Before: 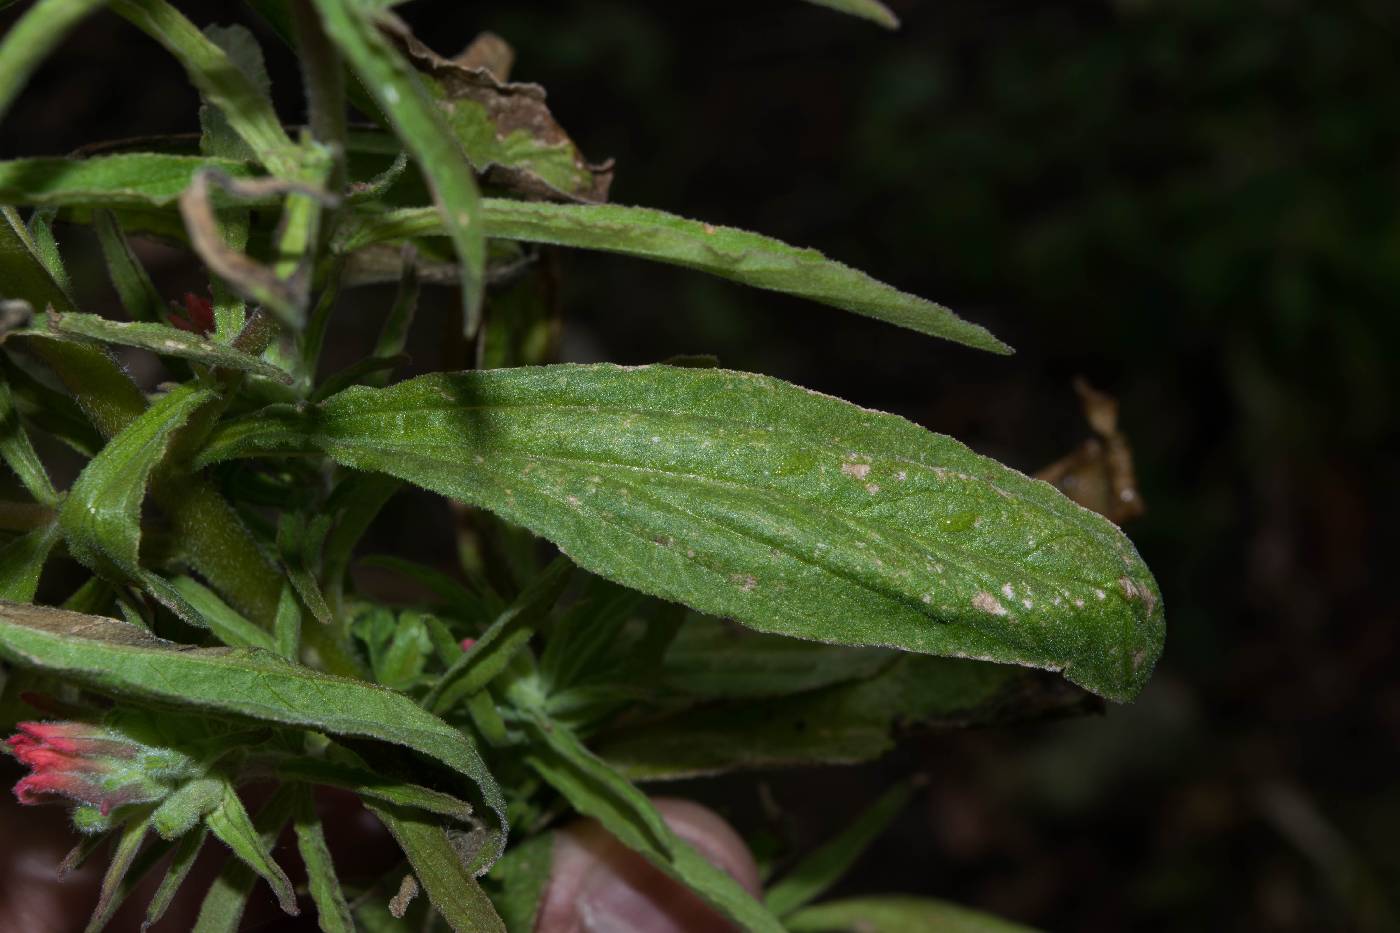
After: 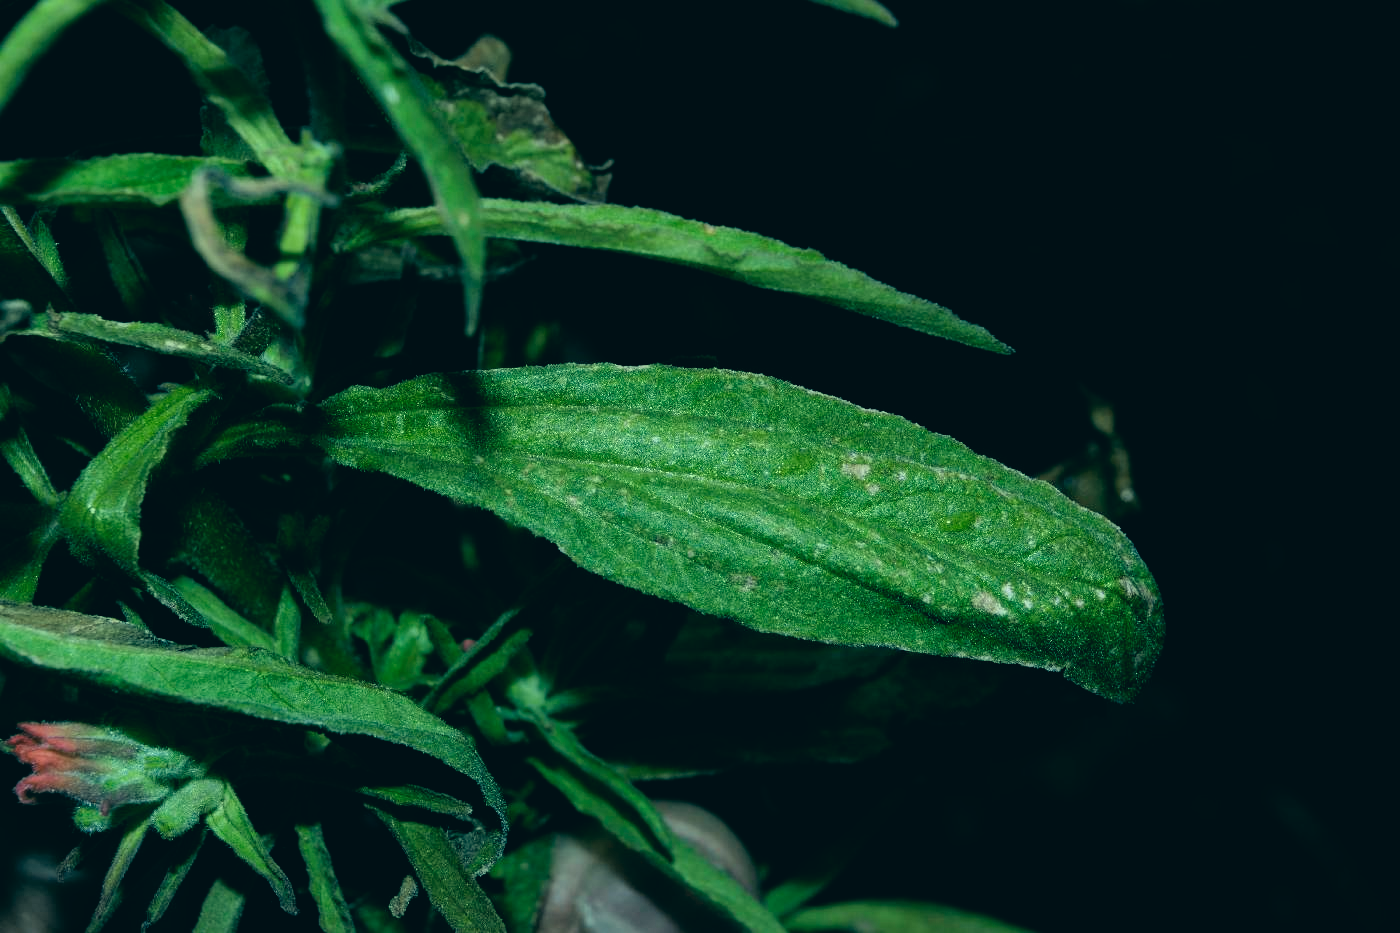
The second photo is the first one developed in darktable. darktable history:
filmic rgb: black relative exposure -6.26 EV, white relative exposure 2.79 EV, target black luminance 0%, hardness 4.64, latitude 67.62%, contrast 1.291, shadows ↔ highlights balance -3.25%
color correction: highlights a* -20.12, highlights b* 9.8, shadows a* -21.09, shadows b* -10.74
tone curve: curves: ch0 [(0, 0) (0.584, 0.595) (1, 1)], preserve colors none
